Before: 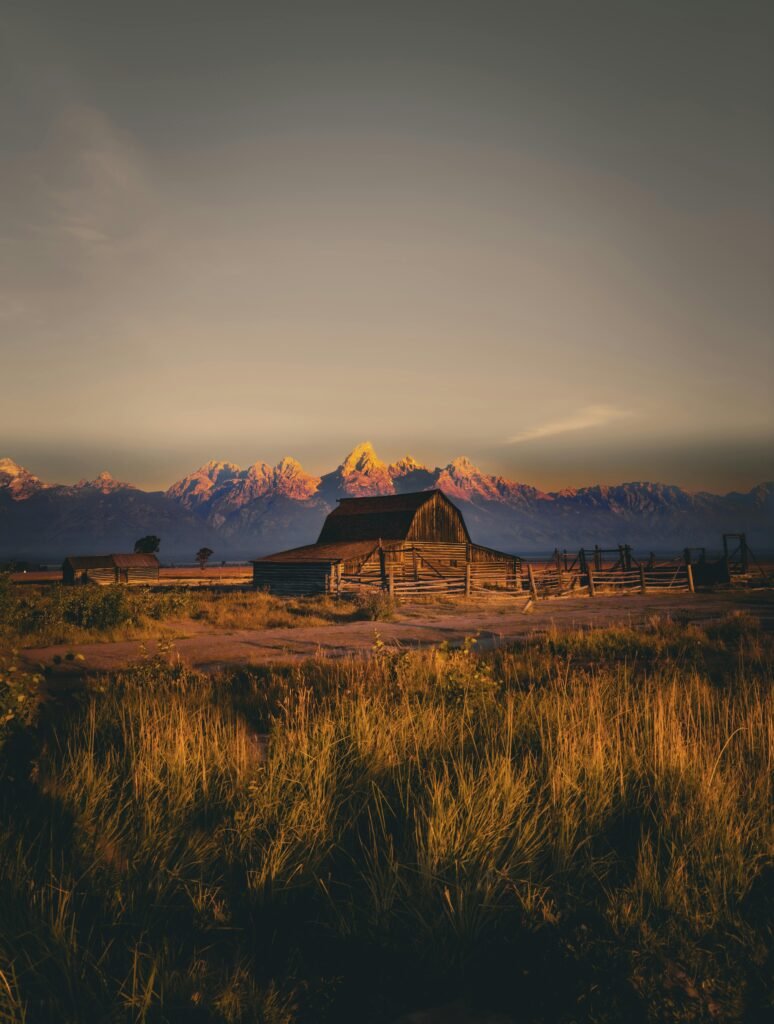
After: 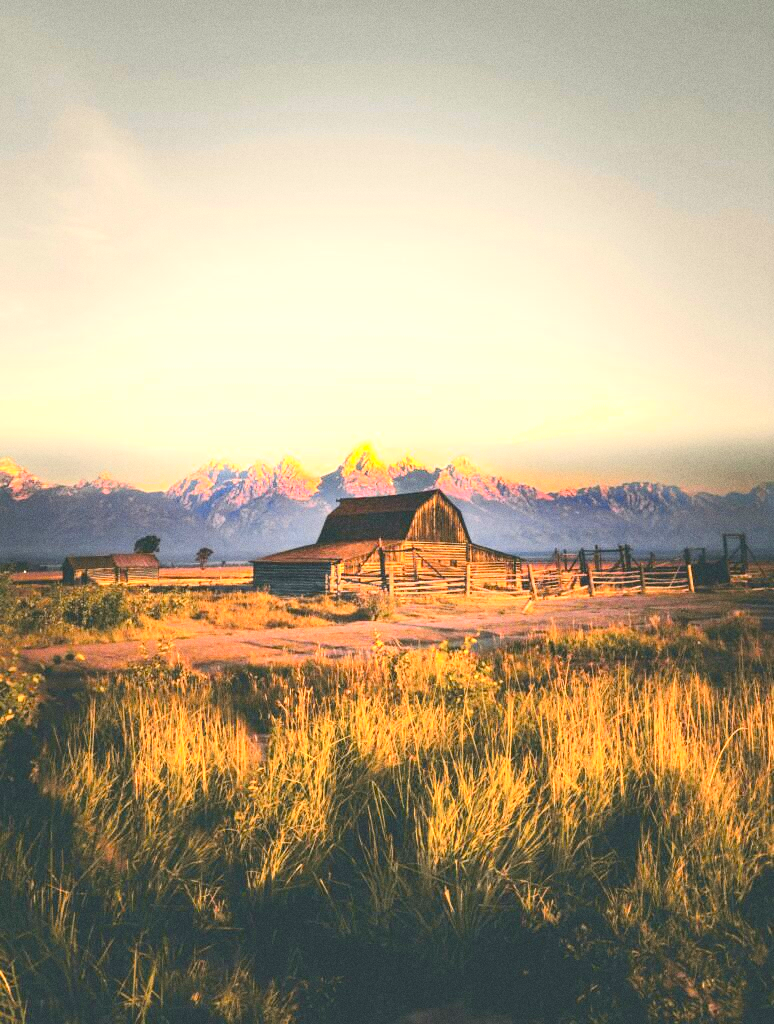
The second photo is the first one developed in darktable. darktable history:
exposure: black level correction 0.001, exposure 2 EV, compensate highlight preservation false
grain: coarseness 0.09 ISO
tone curve: curves: ch0 [(0, 0.038) (0.193, 0.212) (0.461, 0.502) (0.634, 0.709) (0.852, 0.89) (1, 0.967)]; ch1 [(0, 0) (0.35, 0.356) (0.45, 0.453) (0.504, 0.503) (0.532, 0.524) (0.558, 0.555) (0.735, 0.762) (1, 1)]; ch2 [(0, 0) (0.281, 0.266) (0.456, 0.469) (0.5, 0.5) (0.533, 0.545) (0.606, 0.598) (0.646, 0.654) (1, 1)], color space Lab, independent channels, preserve colors none
